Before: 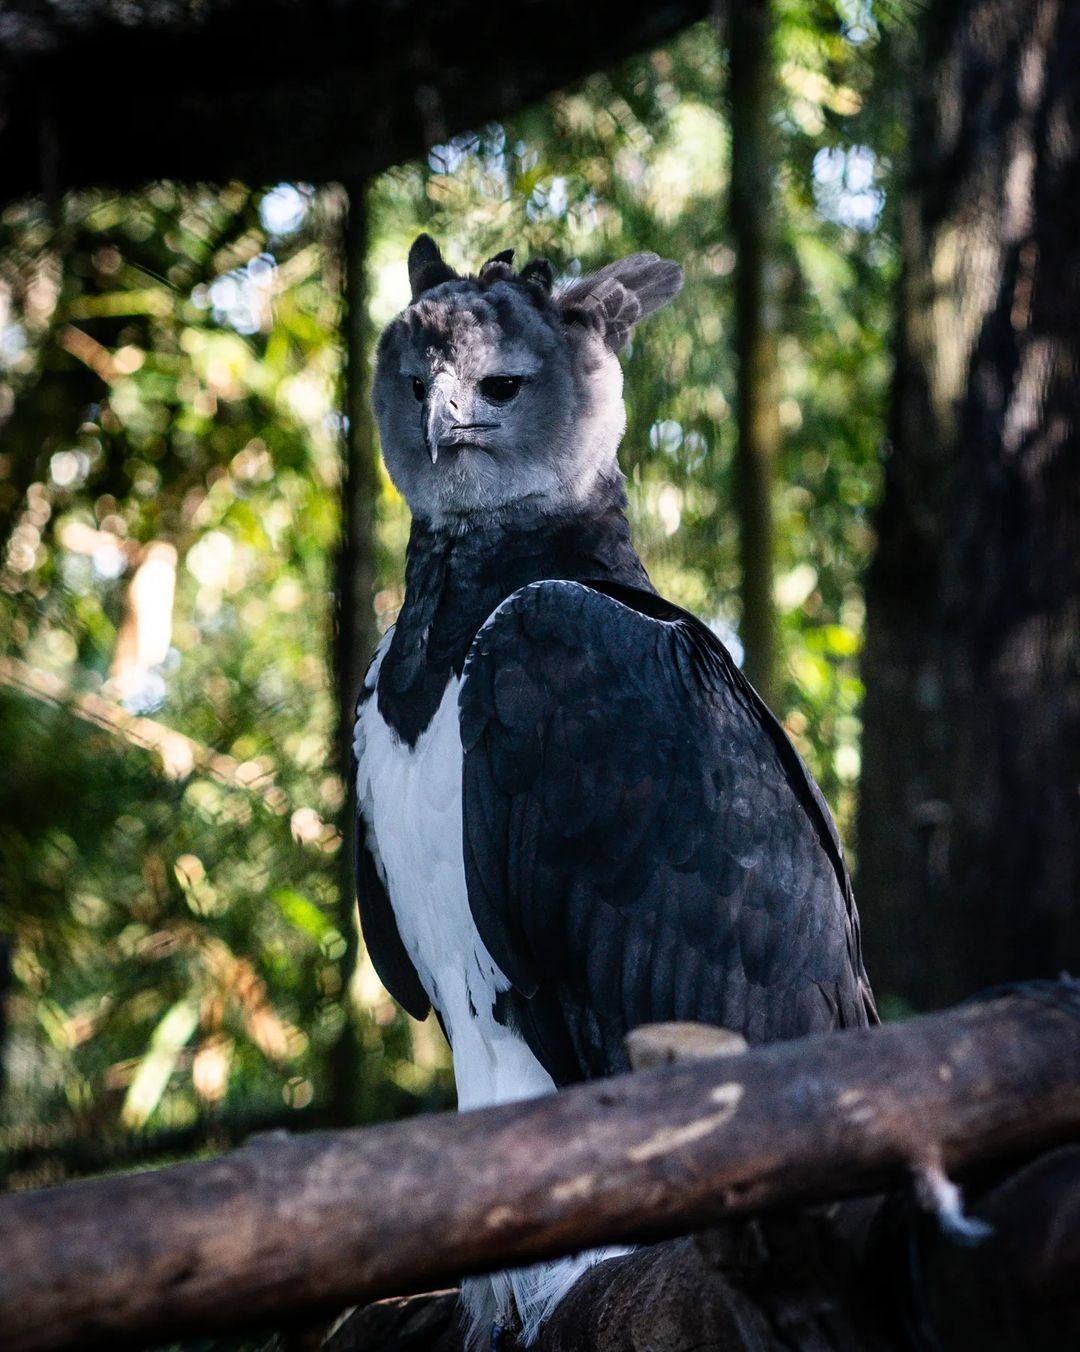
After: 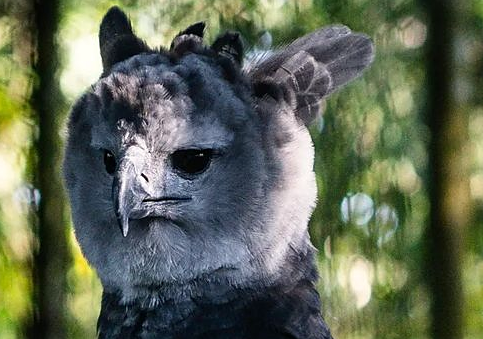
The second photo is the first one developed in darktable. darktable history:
sharpen: radius 1
white balance: red 1.009, blue 0.985
crop: left 28.64%, top 16.832%, right 26.637%, bottom 58.055%
